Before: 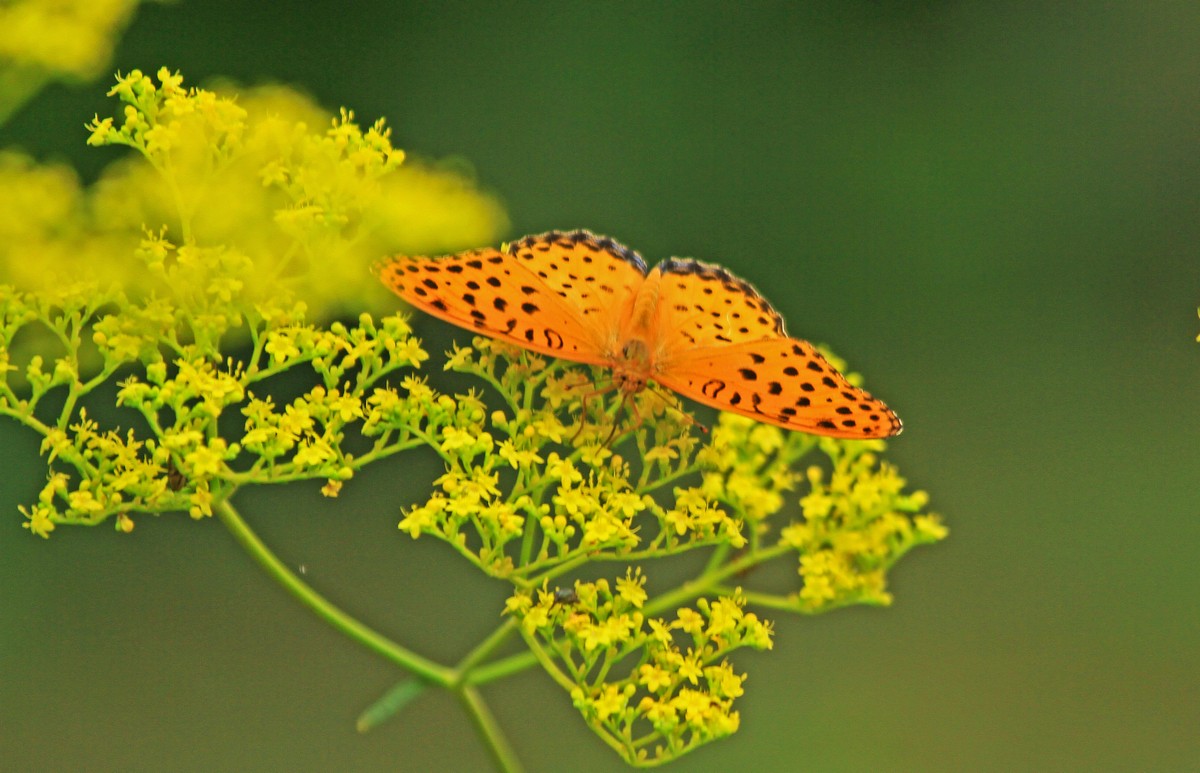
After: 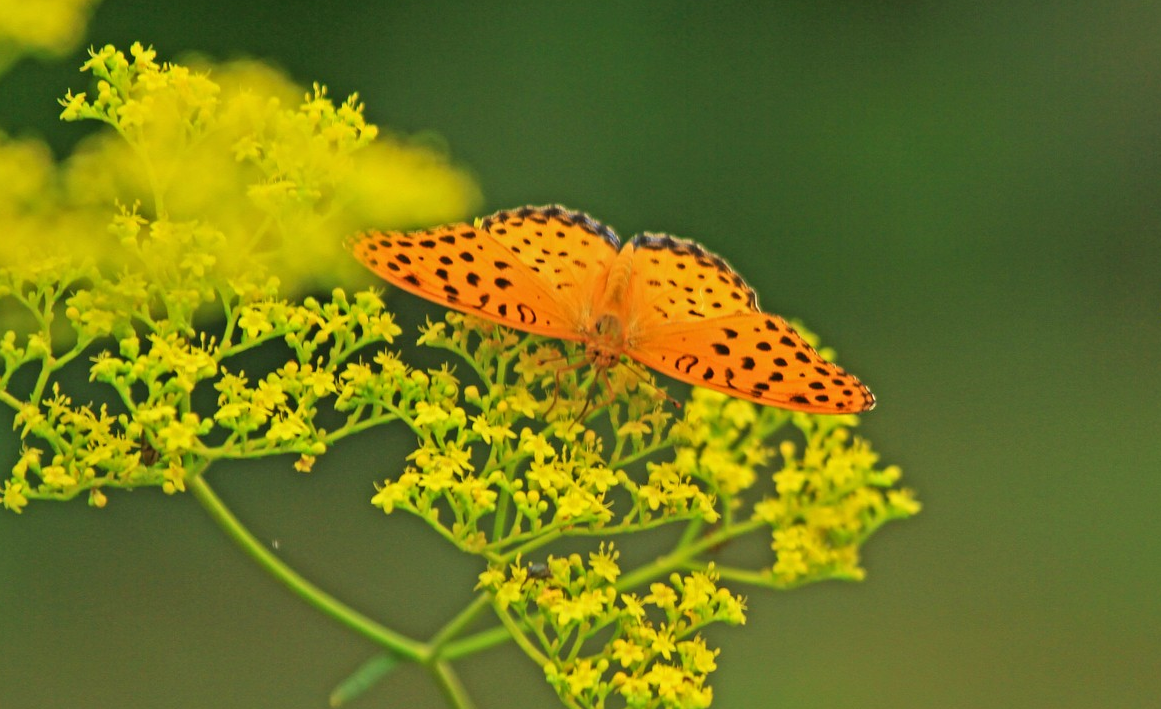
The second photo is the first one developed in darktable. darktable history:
crop: left 2.315%, top 3.322%, right 0.86%, bottom 4.856%
